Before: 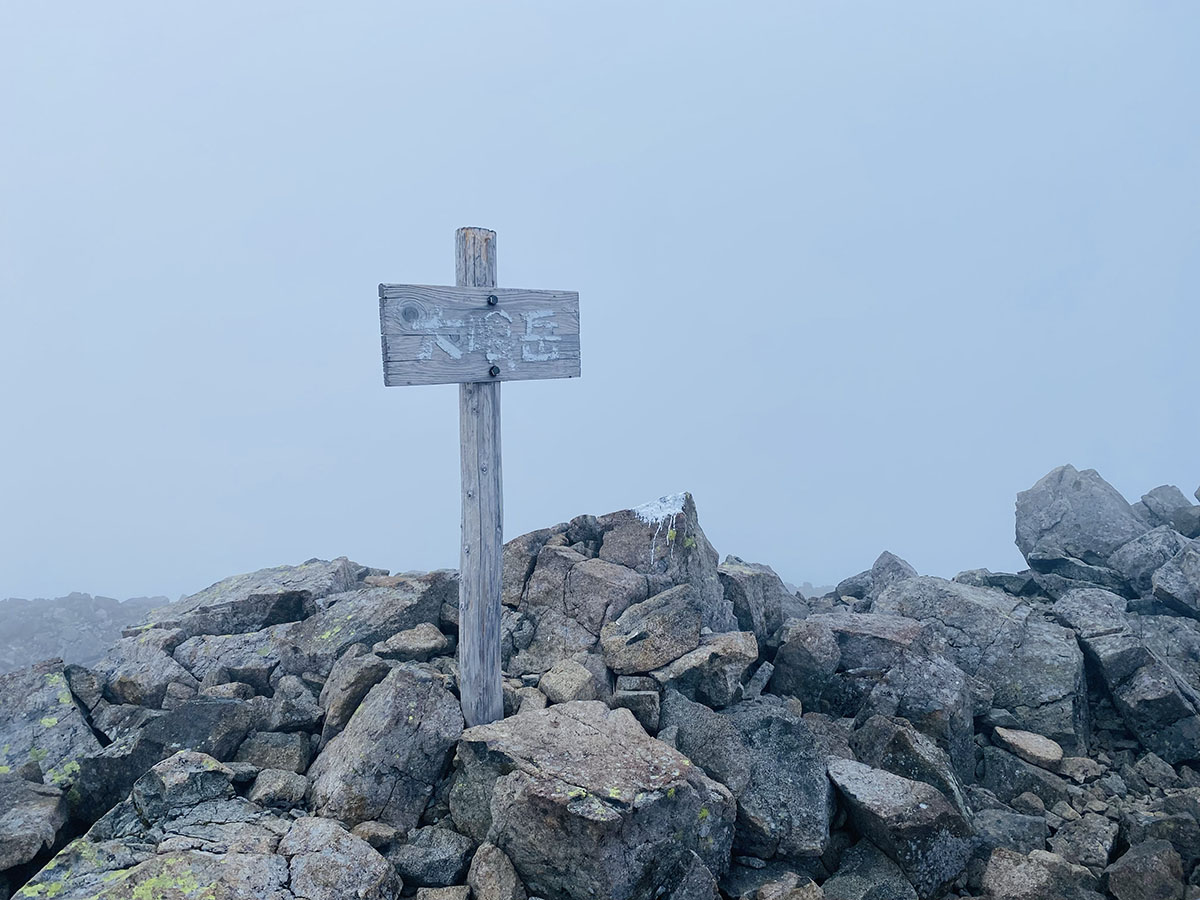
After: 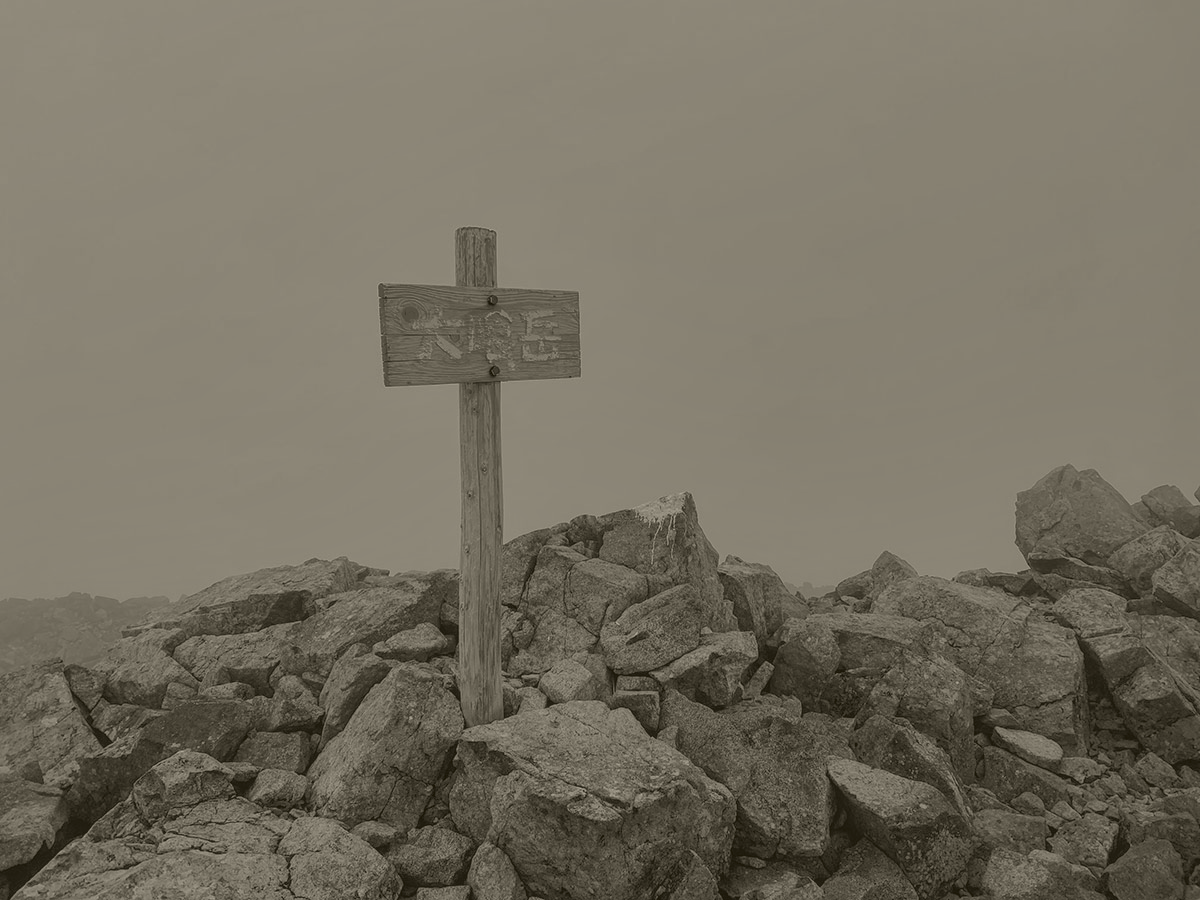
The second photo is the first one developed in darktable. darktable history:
colorize: hue 41.44°, saturation 22%, source mix 60%, lightness 10.61%
local contrast: on, module defaults
color balance rgb: perceptual saturation grading › global saturation 20%, perceptual saturation grading › highlights -50%, perceptual saturation grading › shadows 30%
shadows and highlights: on, module defaults
